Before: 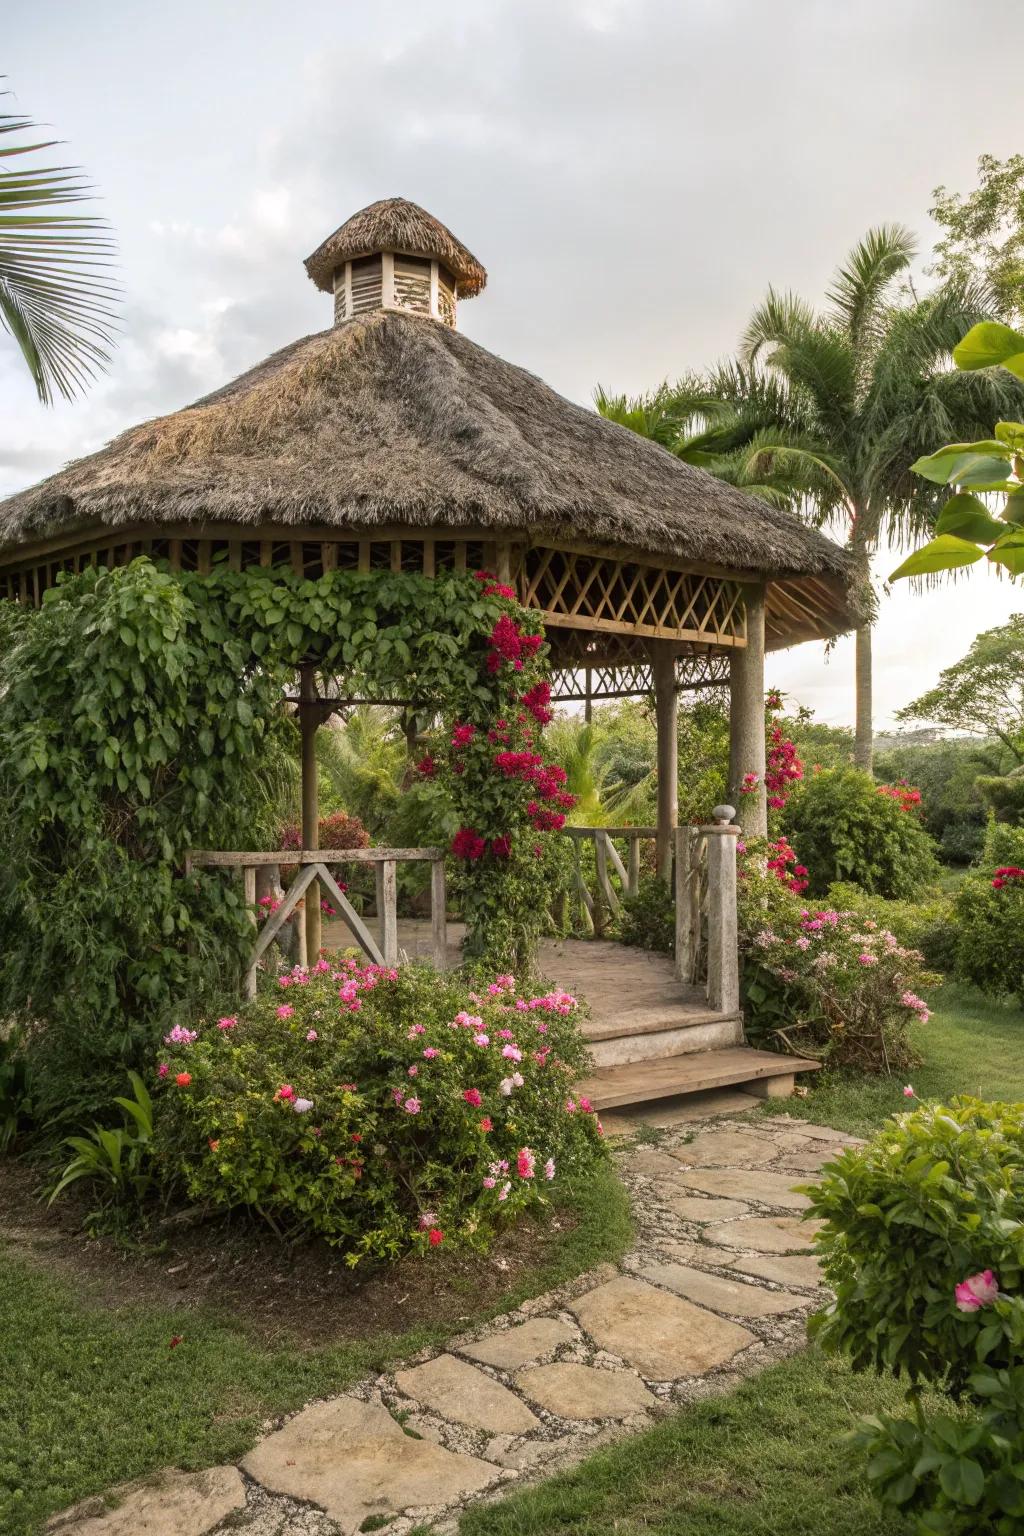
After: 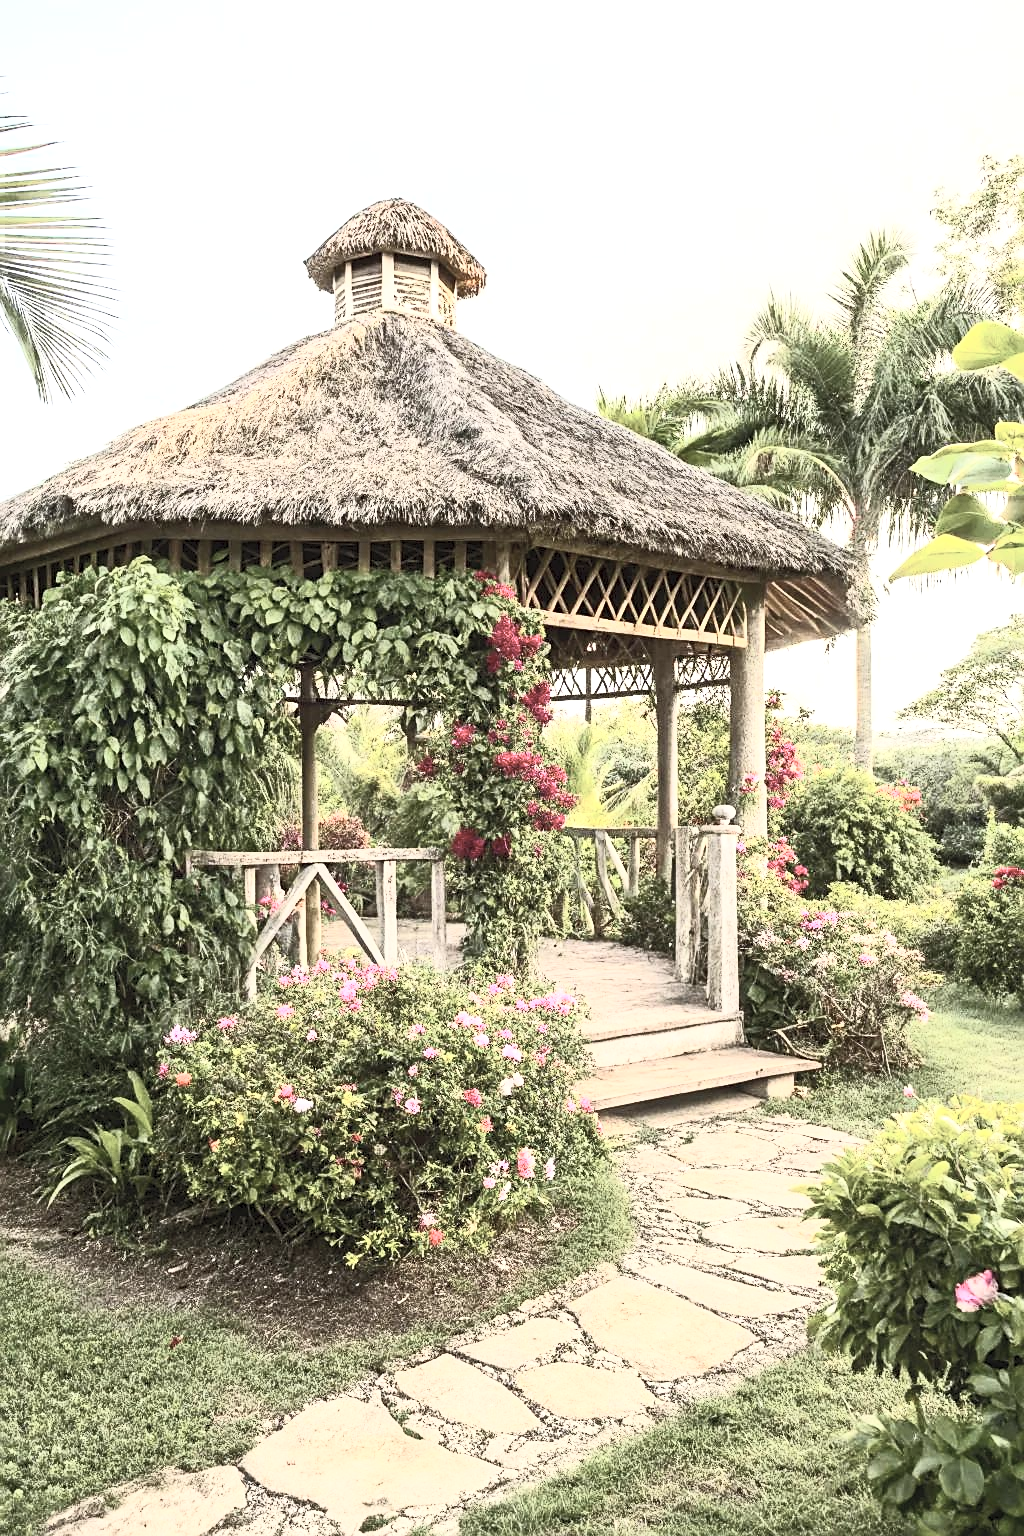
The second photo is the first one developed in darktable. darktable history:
exposure: exposure 0.749 EV, compensate exposure bias true, compensate highlight preservation false
sharpen: on, module defaults
contrast brightness saturation: contrast 0.572, brightness 0.577, saturation -0.325
